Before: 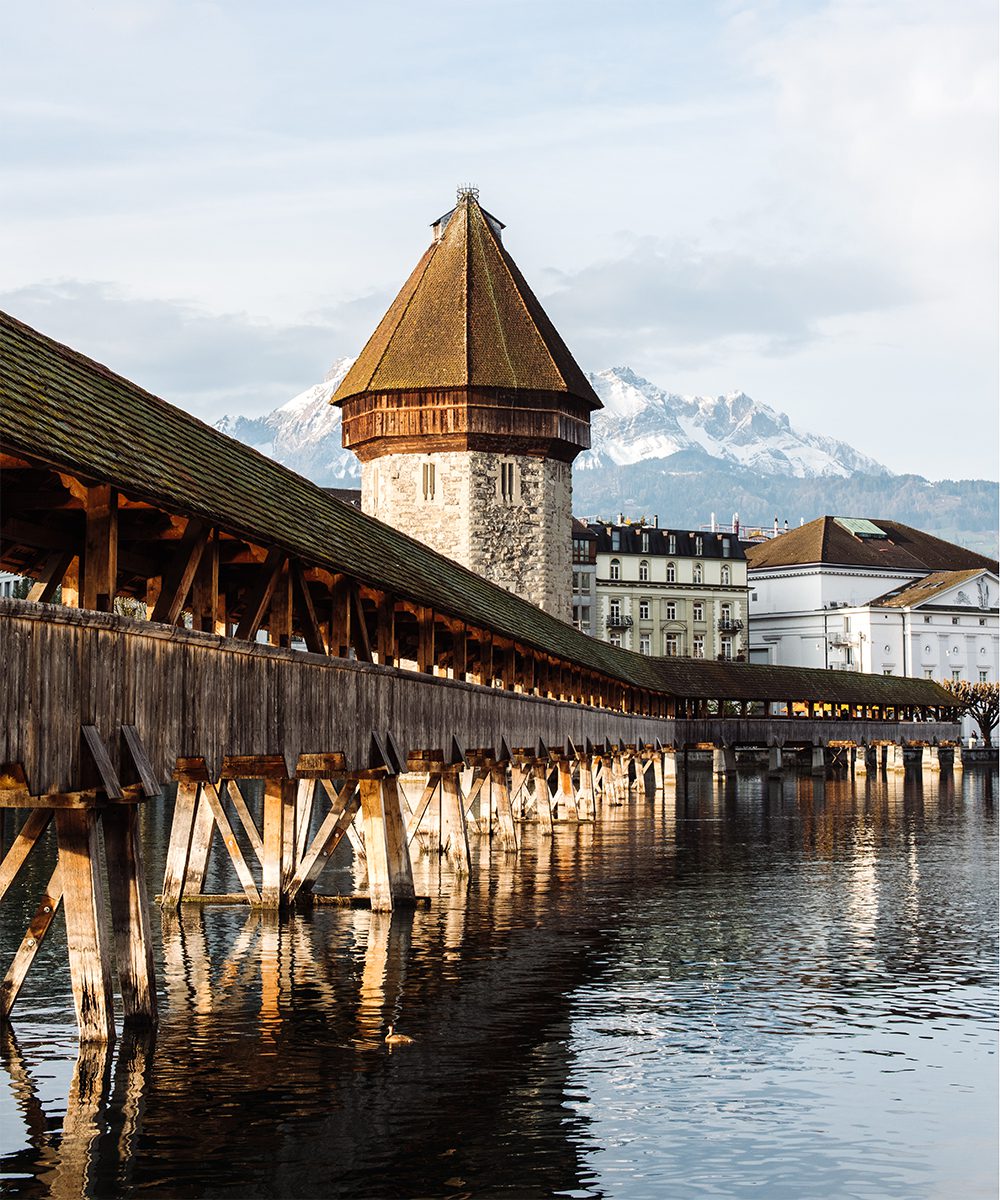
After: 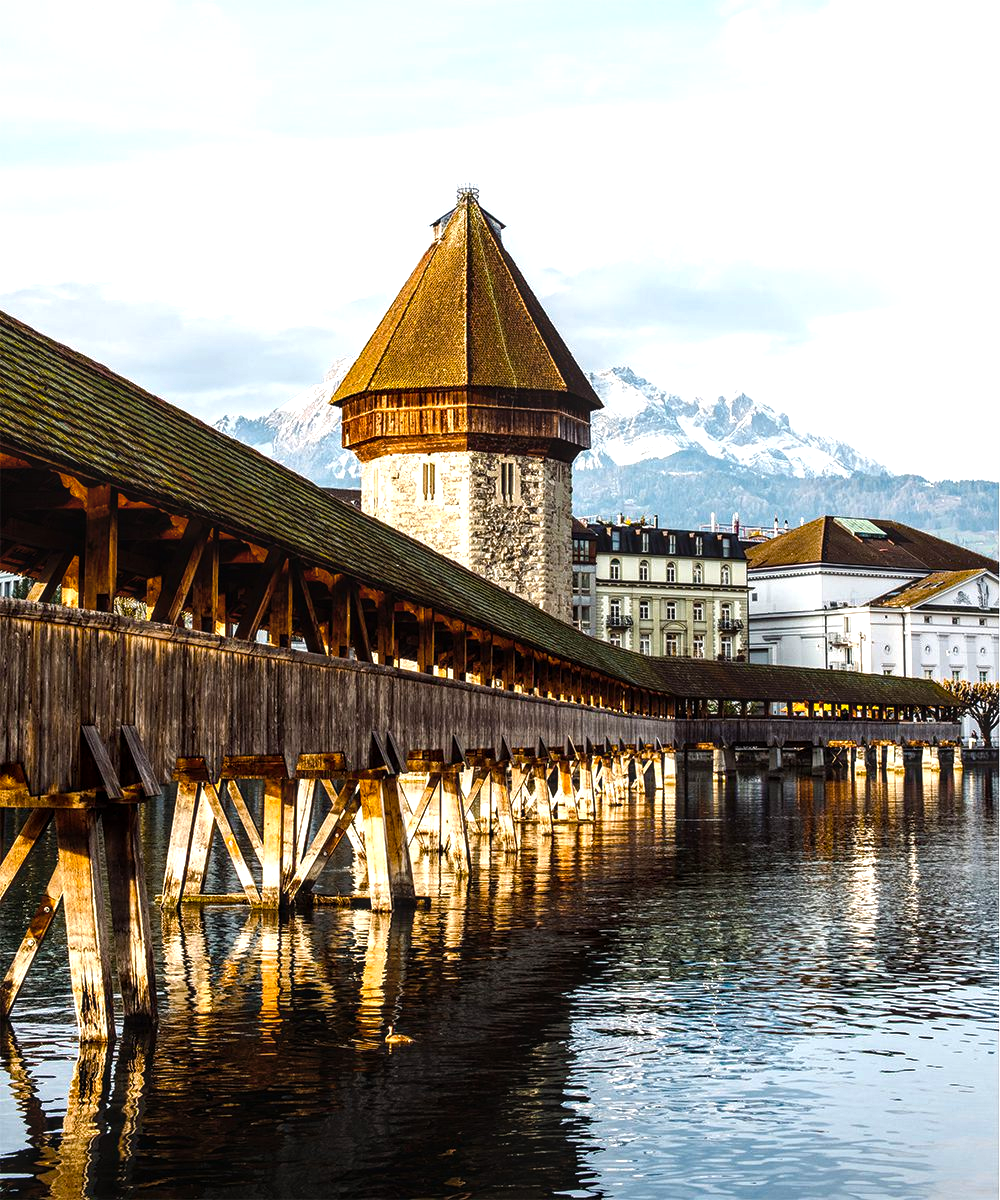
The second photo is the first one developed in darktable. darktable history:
color balance rgb: linear chroma grading › global chroma 16.62%, perceptual saturation grading › highlights -8.63%, perceptual saturation grading › mid-tones 18.66%, perceptual saturation grading › shadows 28.49%, perceptual brilliance grading › highlights 14.22%, perceptual brilliance grading › shadows -18.96%, global vibrance 27.71%
local contrast: detail 130%
